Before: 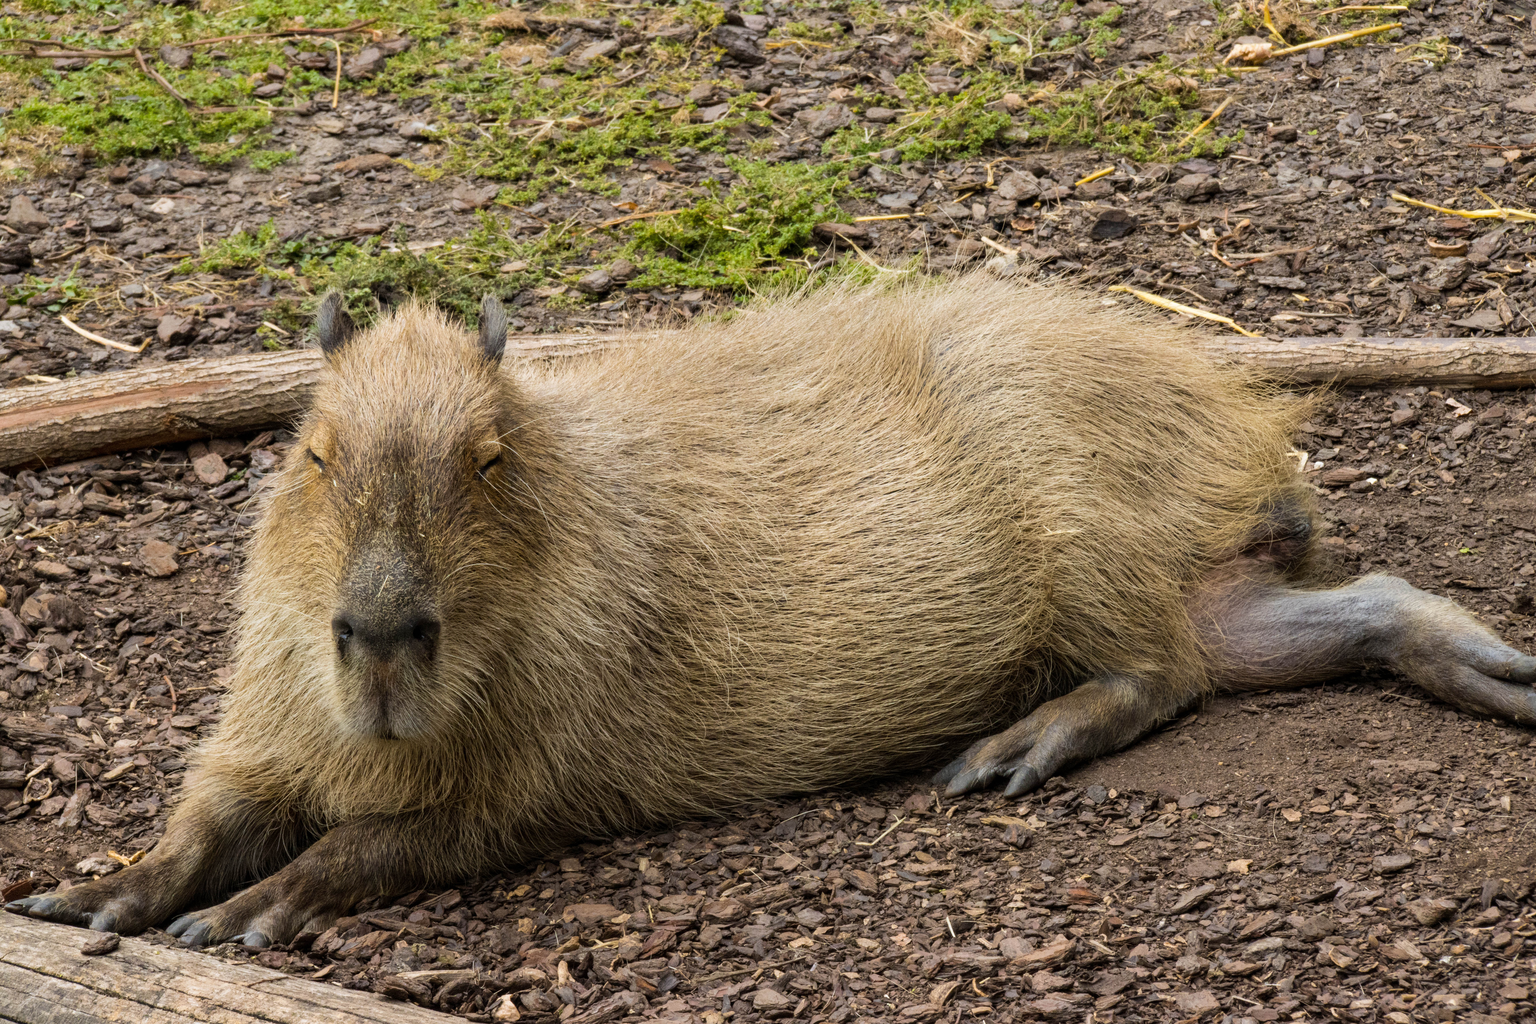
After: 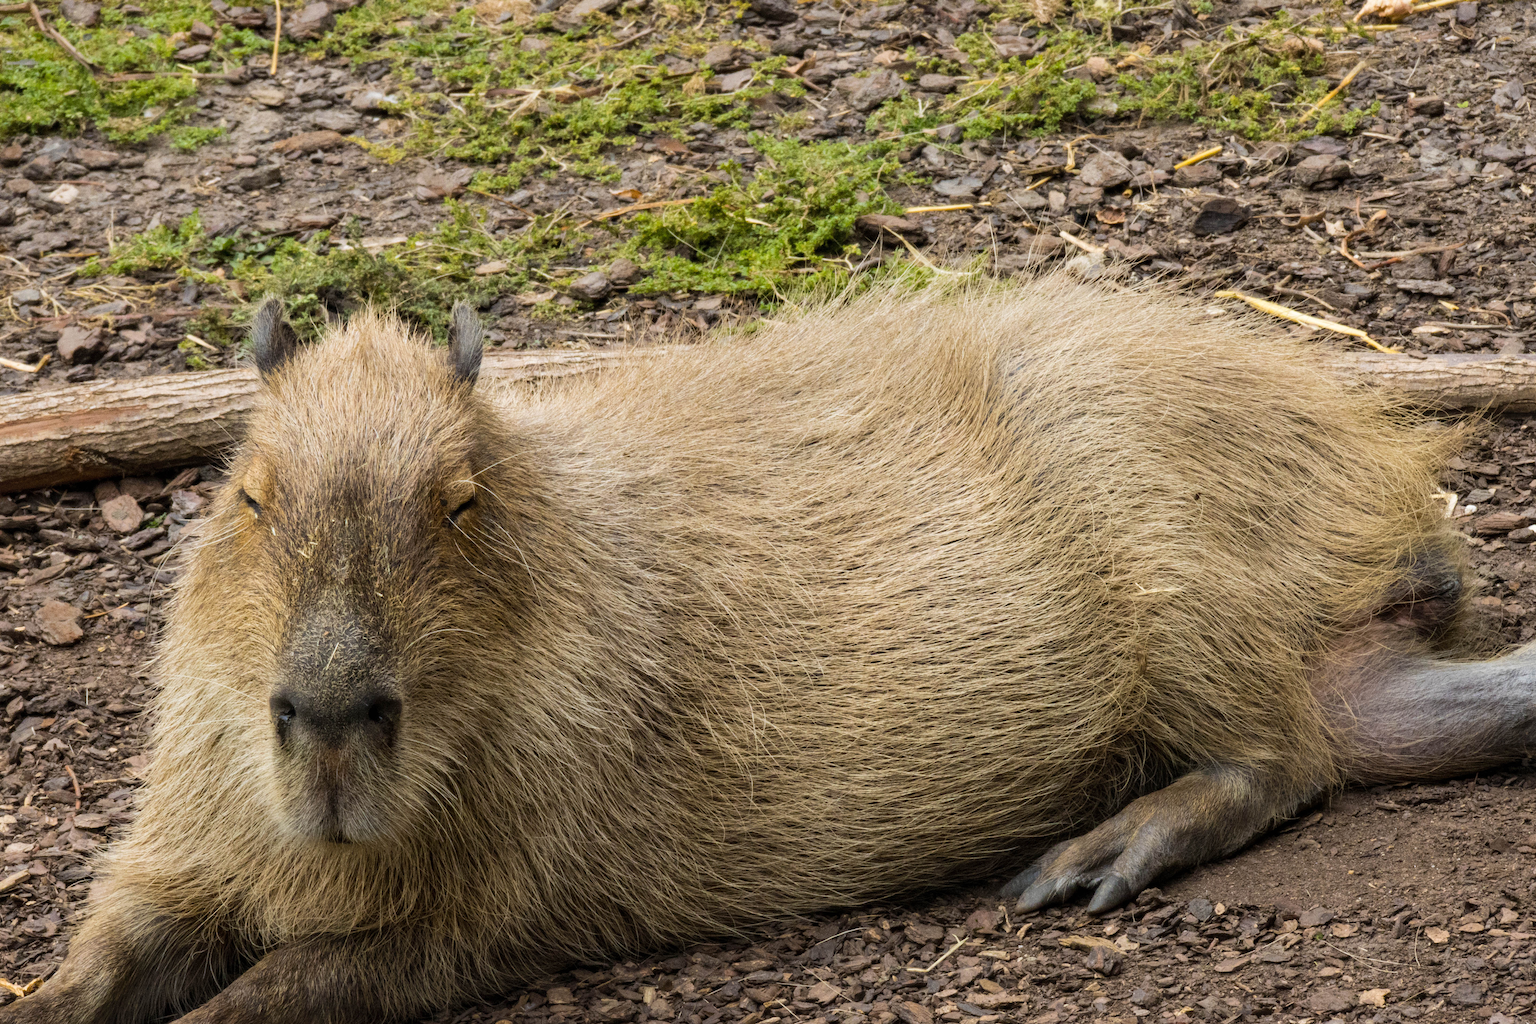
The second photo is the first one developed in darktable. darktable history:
shadows and highlights: shadows 62.66, white point adjustment 0.37, highlights -34.44, compress 83.82%
crop and rotate: left 7.196%, top 4.574%, right 10.605%, bottom 13.178%
